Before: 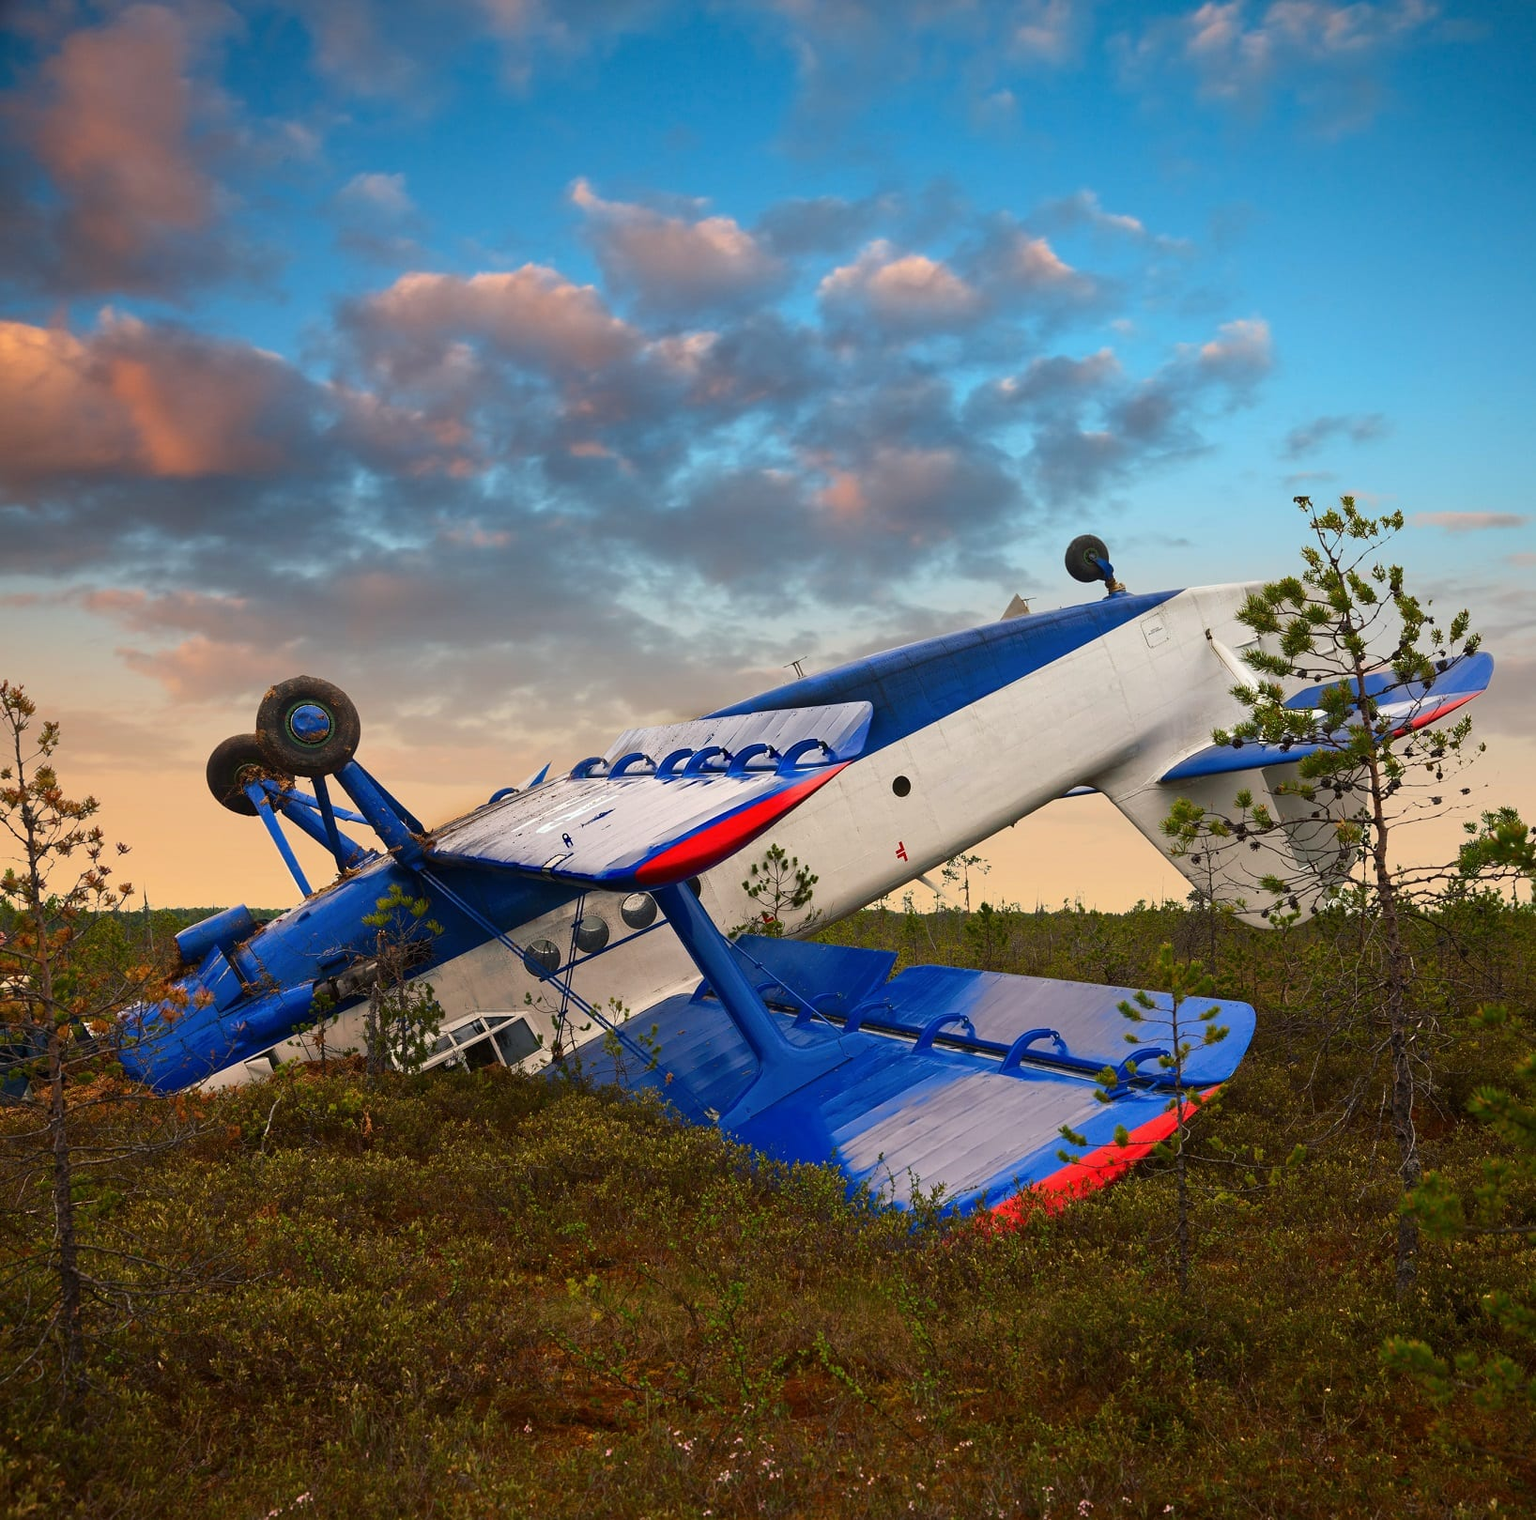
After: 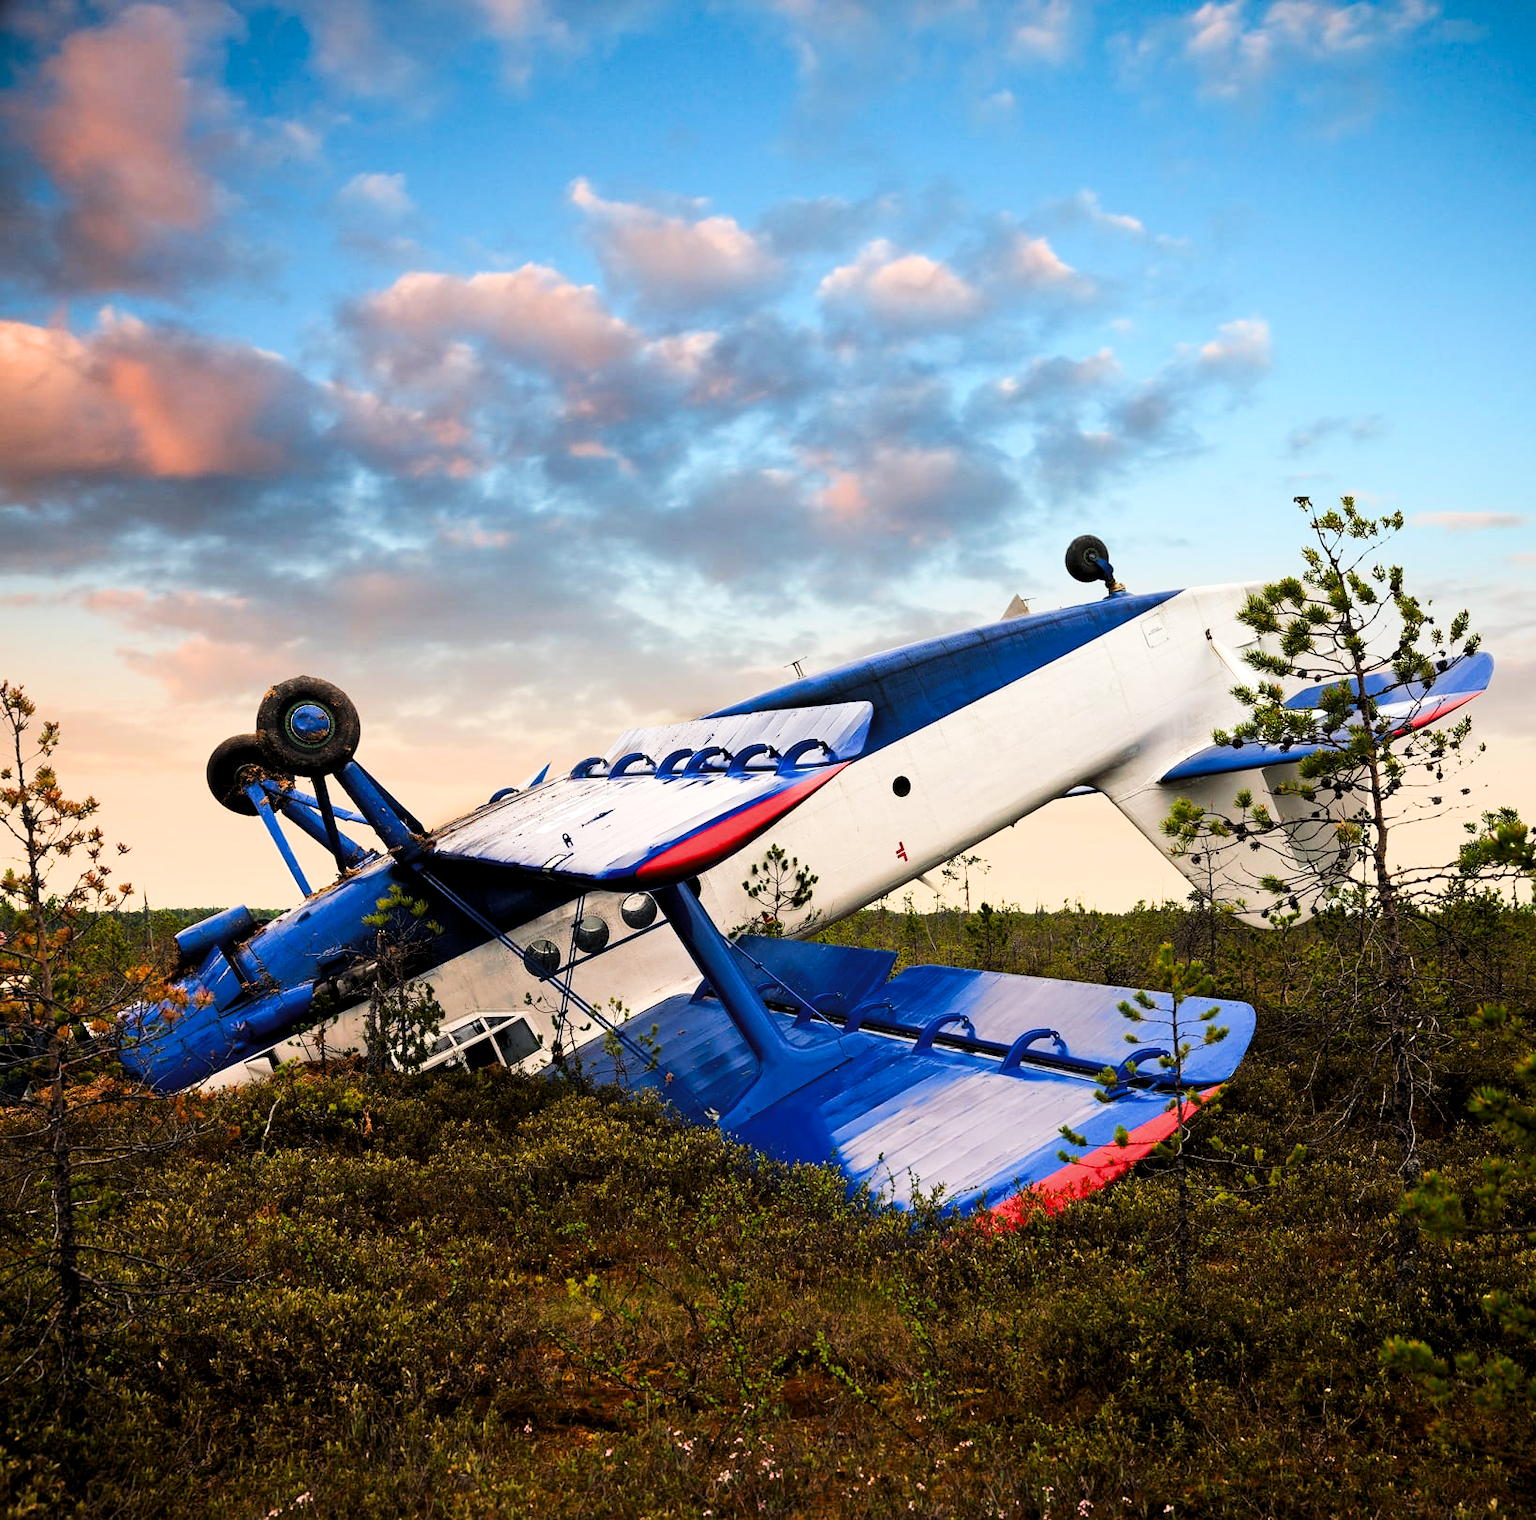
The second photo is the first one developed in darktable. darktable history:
filmic rgb: black relative exposure -5 EV, hardness 2.88, contrast 1.3, highlights saturation mix -30%
levels: levels [0.029, 0.545, 0.971]
contrast brightness saturation: saturation 0.18
exposure: black level correction 0, exposure 1.1 EV, compensate exposure bias true, compensate highlight preservation false
